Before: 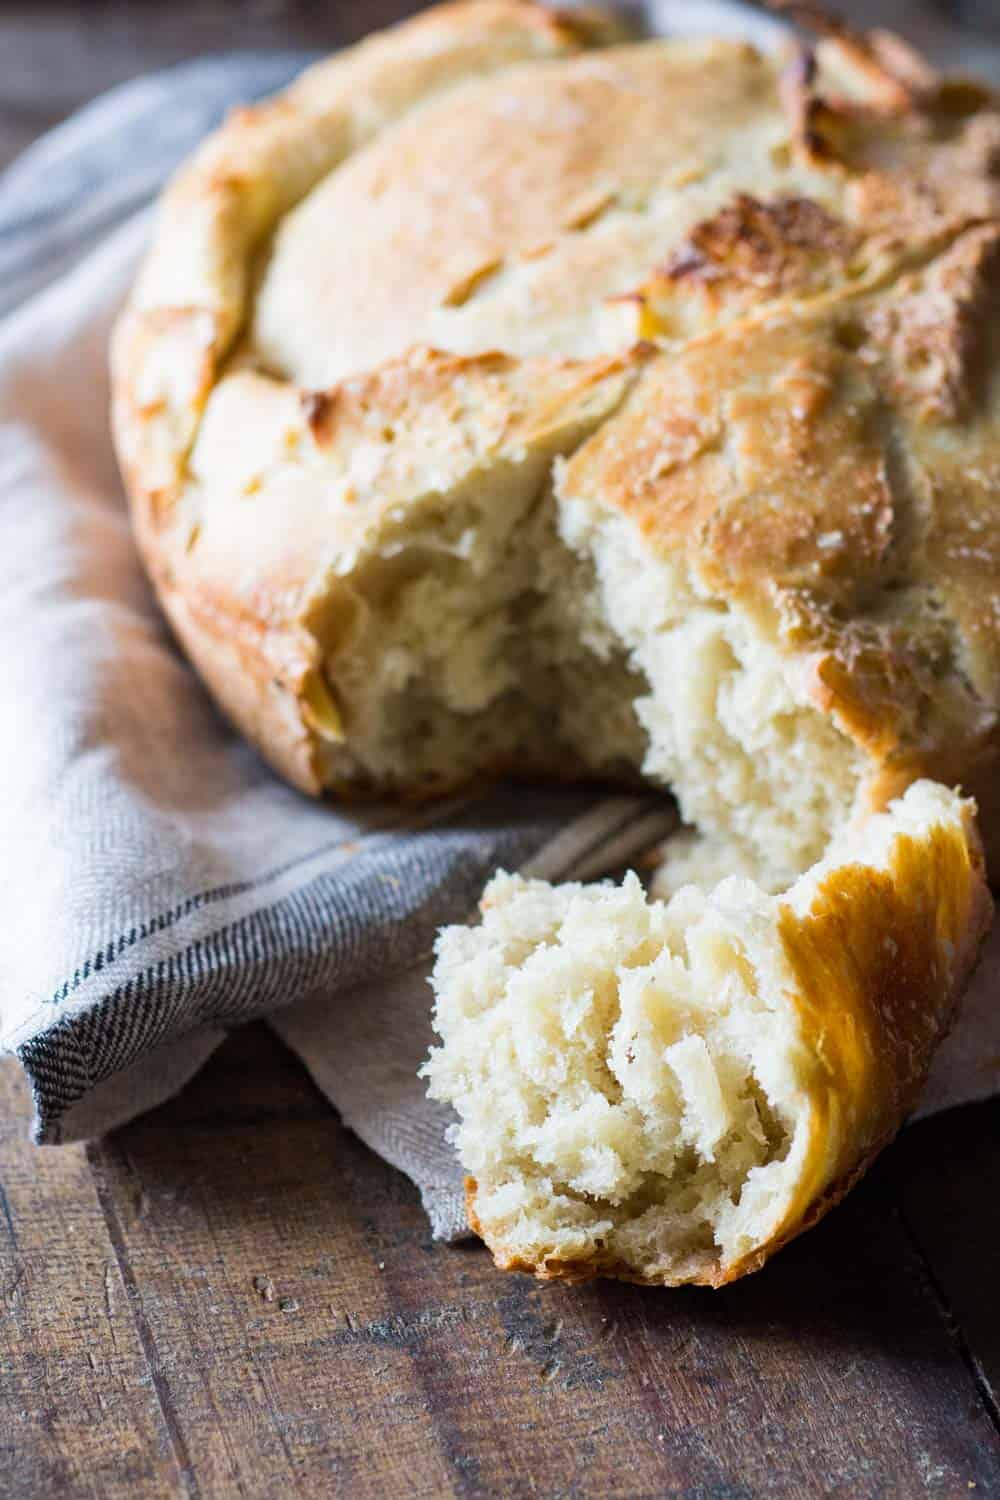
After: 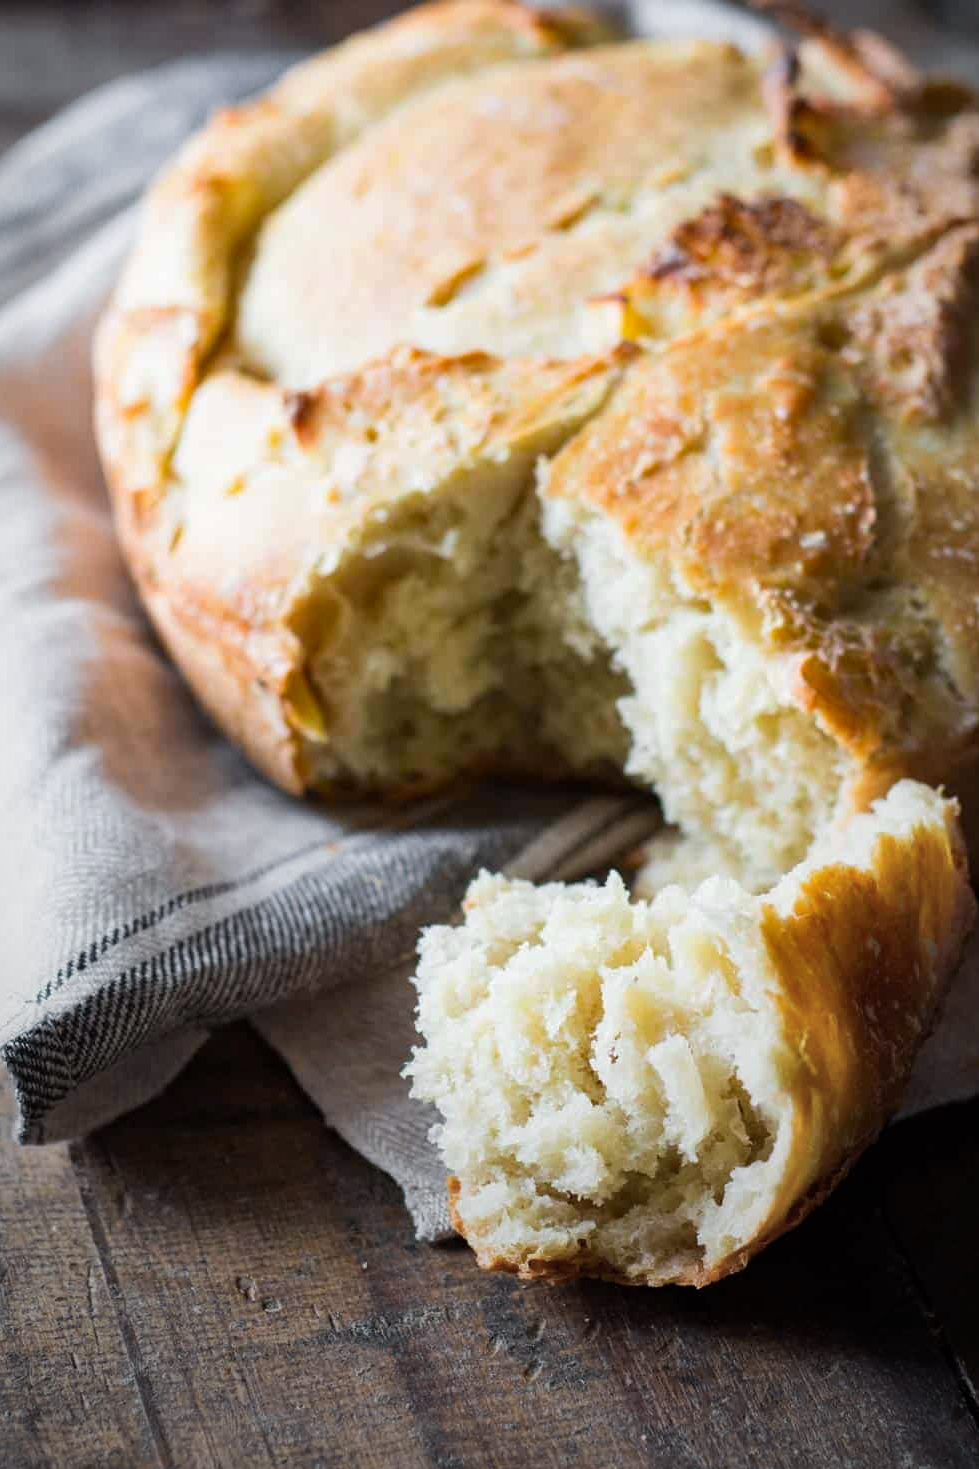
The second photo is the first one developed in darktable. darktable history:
crop: left 1.743%, right 0.268%, bottom 2.011%
color zones: curves: ch1 [(0.25, 0.61) (0.75, 0.248)]
contrast brightness saturation: contrast 0.01, saturation -0.05
vignetting: fall-off start 72.14%, fall-off radius 108.07%, brightness -0.713, saturation -0.488, center (-0.054, -0.359), width/height ratio 0.729
